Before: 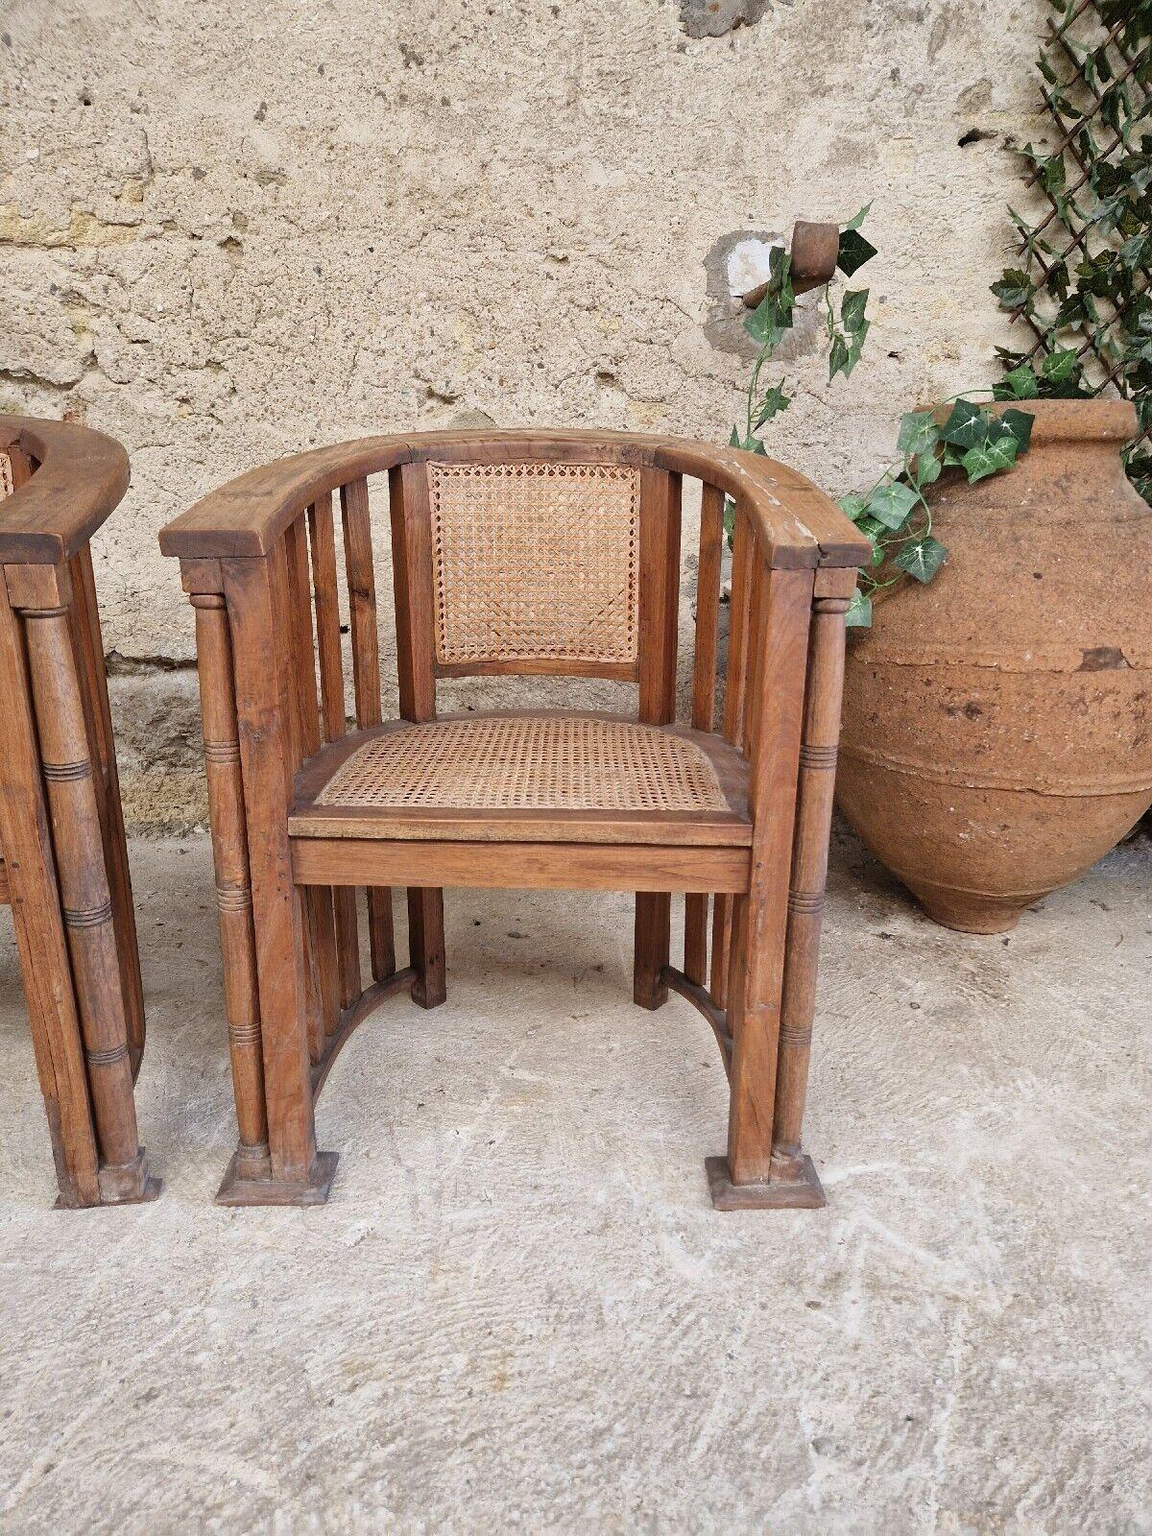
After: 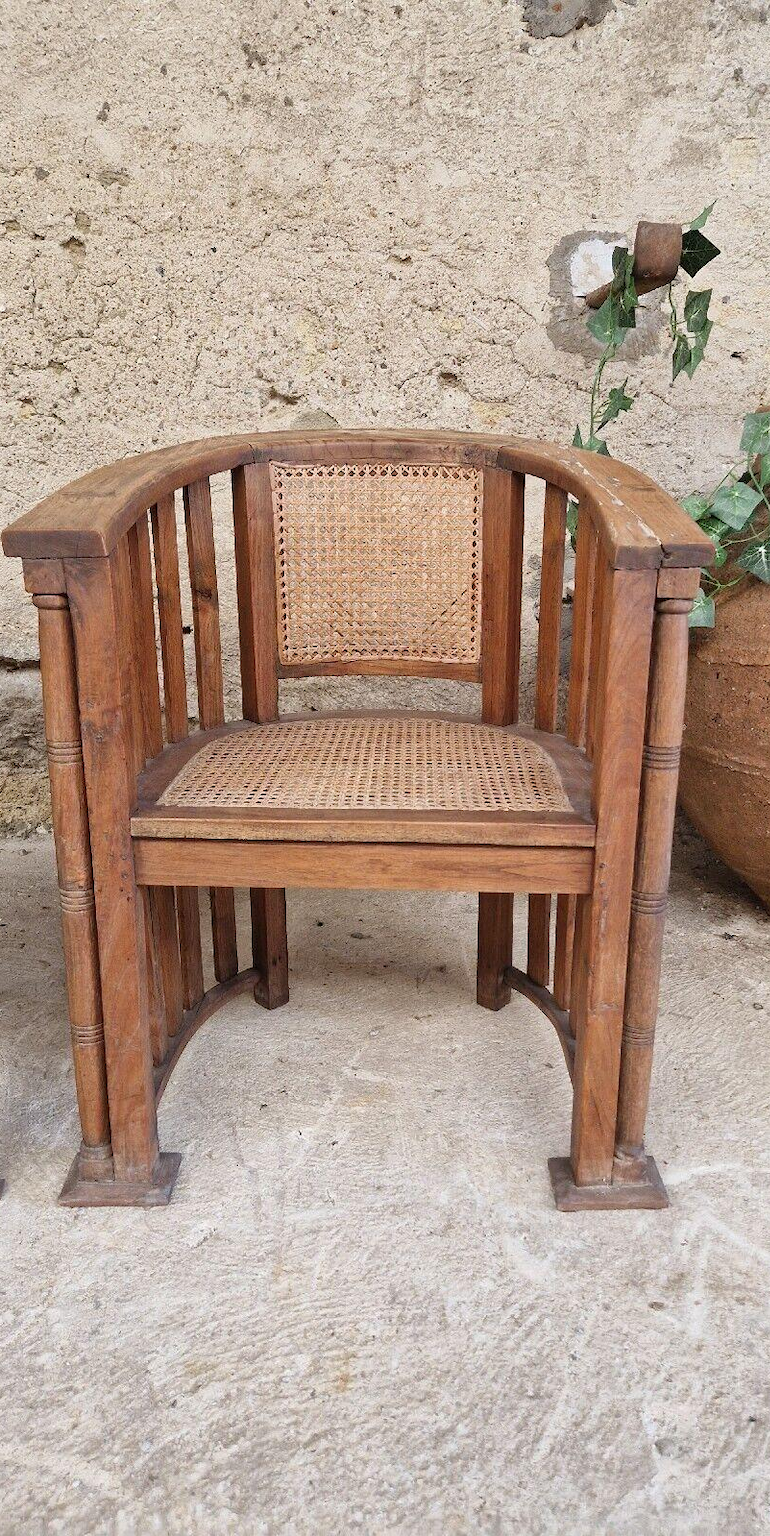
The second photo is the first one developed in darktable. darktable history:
crop and rotate: left 13.676%, right 19.489%
